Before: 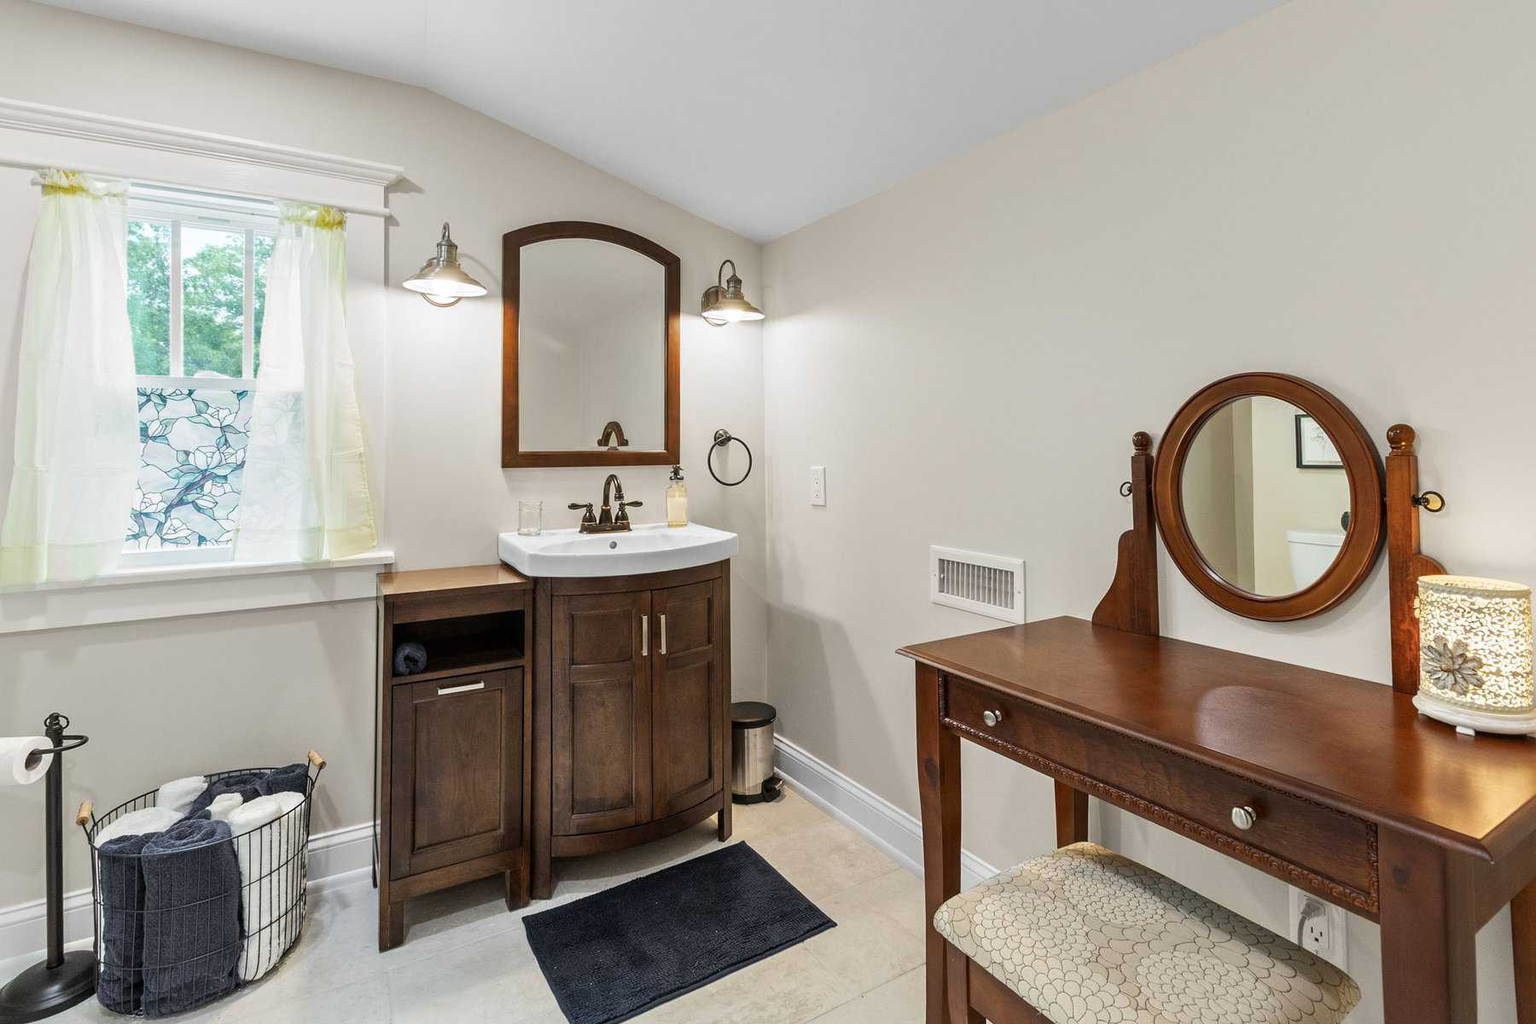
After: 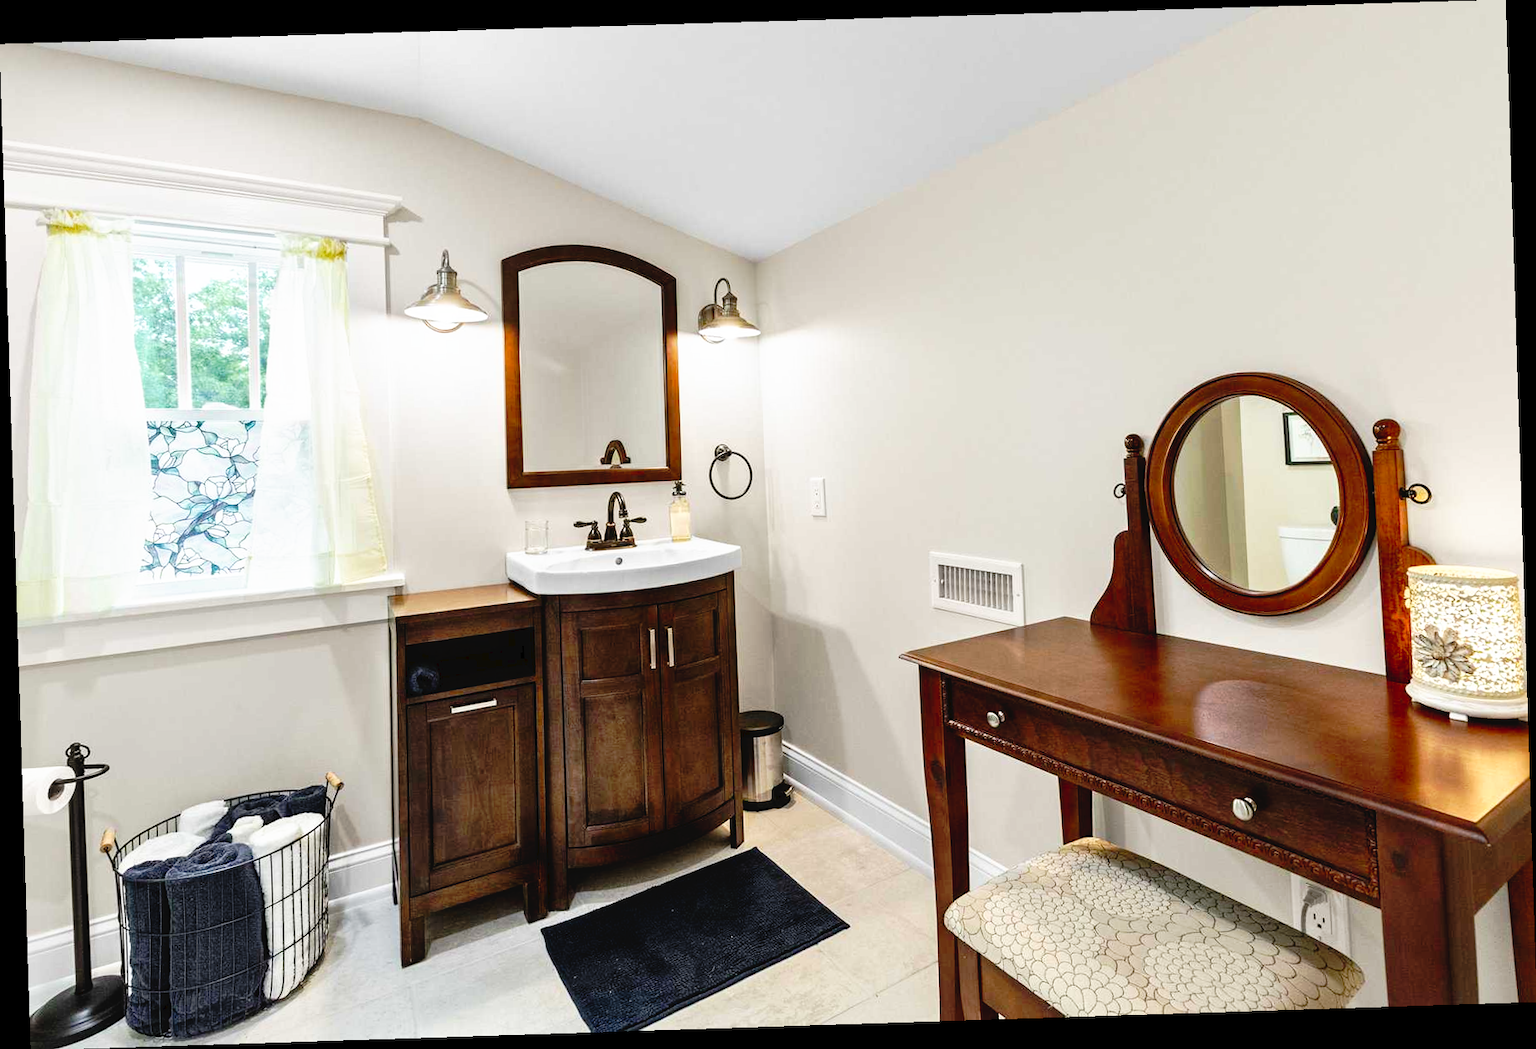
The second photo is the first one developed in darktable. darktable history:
tone curve: curves: ch0 [(0, 0) (0.003, 0.033) (0.011, 0.033) (0.025, 0.036) (0.044, 0.039) (0.069, 0.04) (0.1, 0.043) (0.136, 0.052) (0.177, 0.085) (0.224, 0.14) (0.277, 0.225) (0.335, 0.333) (0.399, 0.419) (0.468, 0.51) (0.543, 0.603) (0.623, 0.713) (0.709, 0.808) (0.801, 0.901) (0.898, 0.98) (1, 1)], preserve colors none
rotate and perspective: rotation -1.77°, lens shift (horizontal) 0.004, automatic cropping off
